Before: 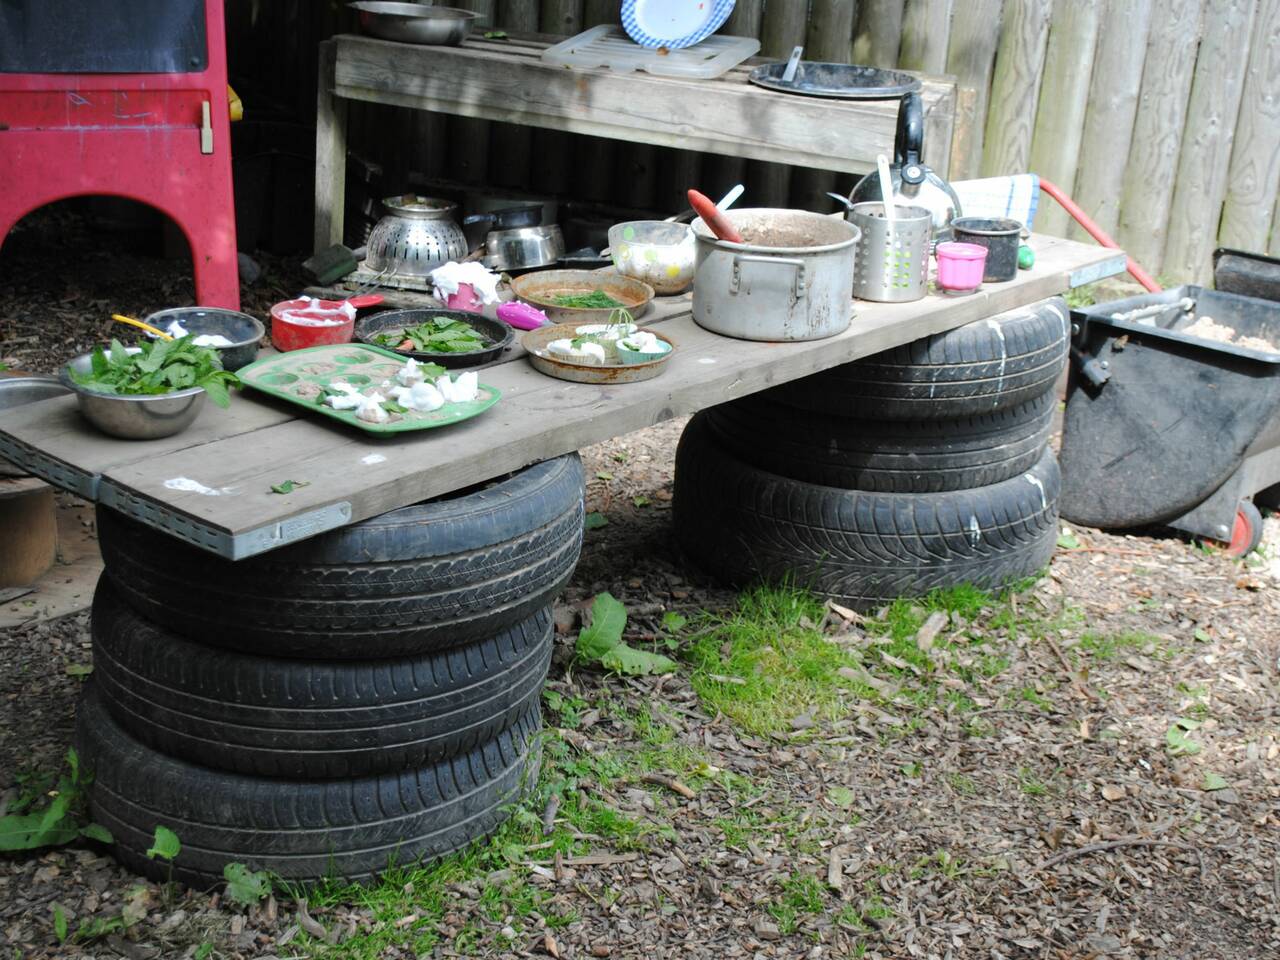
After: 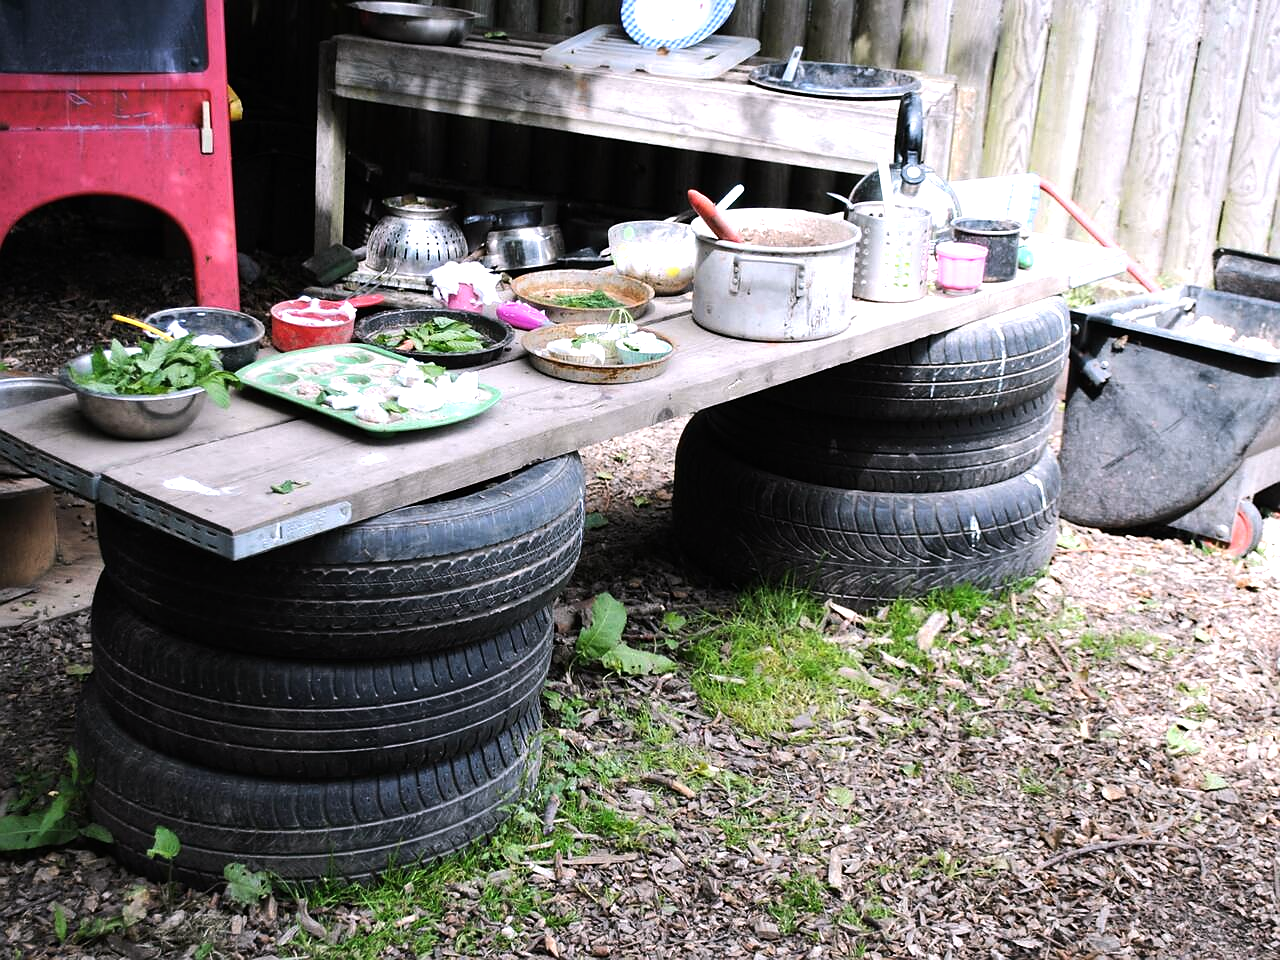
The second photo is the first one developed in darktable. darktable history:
sharpen: radius 0.969, amount 0.604
tone equalizer: -8 EV -0.75 EV, -7 EV -0.7 EV, -6 EV -0.6 EV, -5 EV -0.4 EV, -3 EV 0.4 EV, -2 EV 0.6 EV, -1 EV 0.7 EV, +0 EV 0.75 EV, edges refinement/feathering 500, mask exposure compensation -1.57 EV, preserve details no
white balance: red 1.05, blue 1.072
contrast brightness saturation: saturation -0.05
